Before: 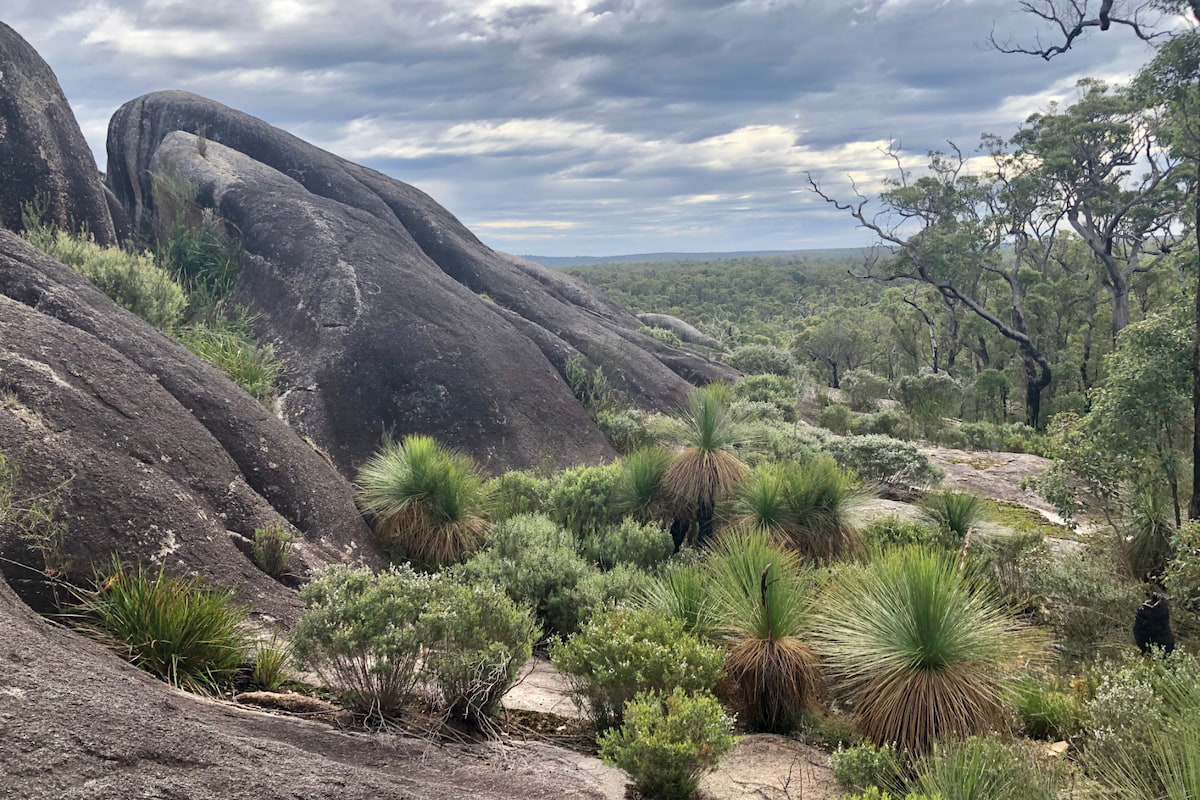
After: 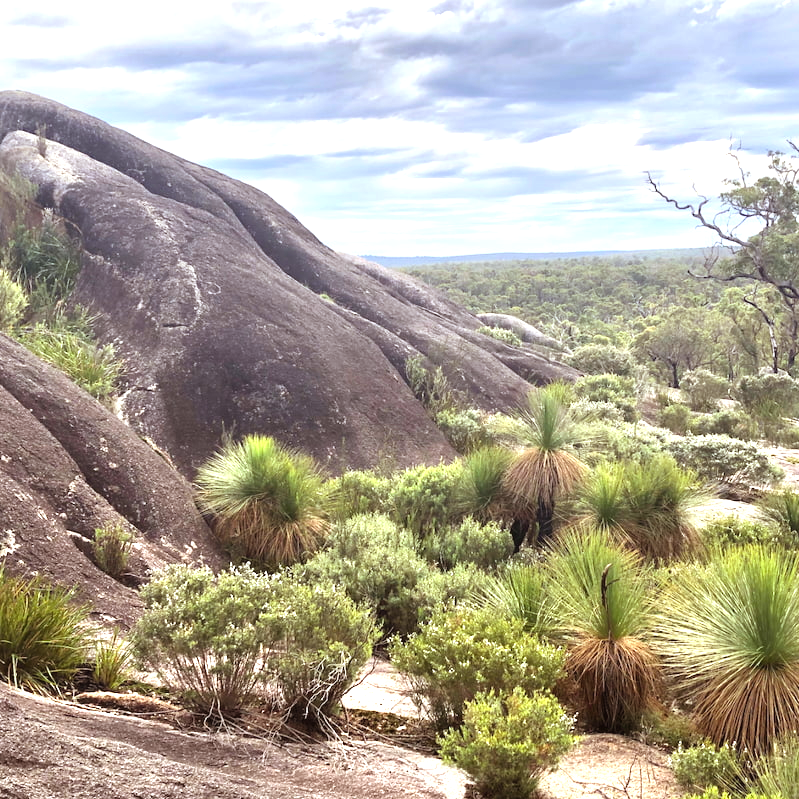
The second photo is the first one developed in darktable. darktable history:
rgb levels: mode RGB, independent channels, levels [[0, 0.5, 1], [0, 0.521, 1], [0, 0.536, 1]]
exposure: black level correction -0.002, exposure 1.115 EV, compensate highlight preservation false
crop and rotate: left 13.409%, right 19.924%
